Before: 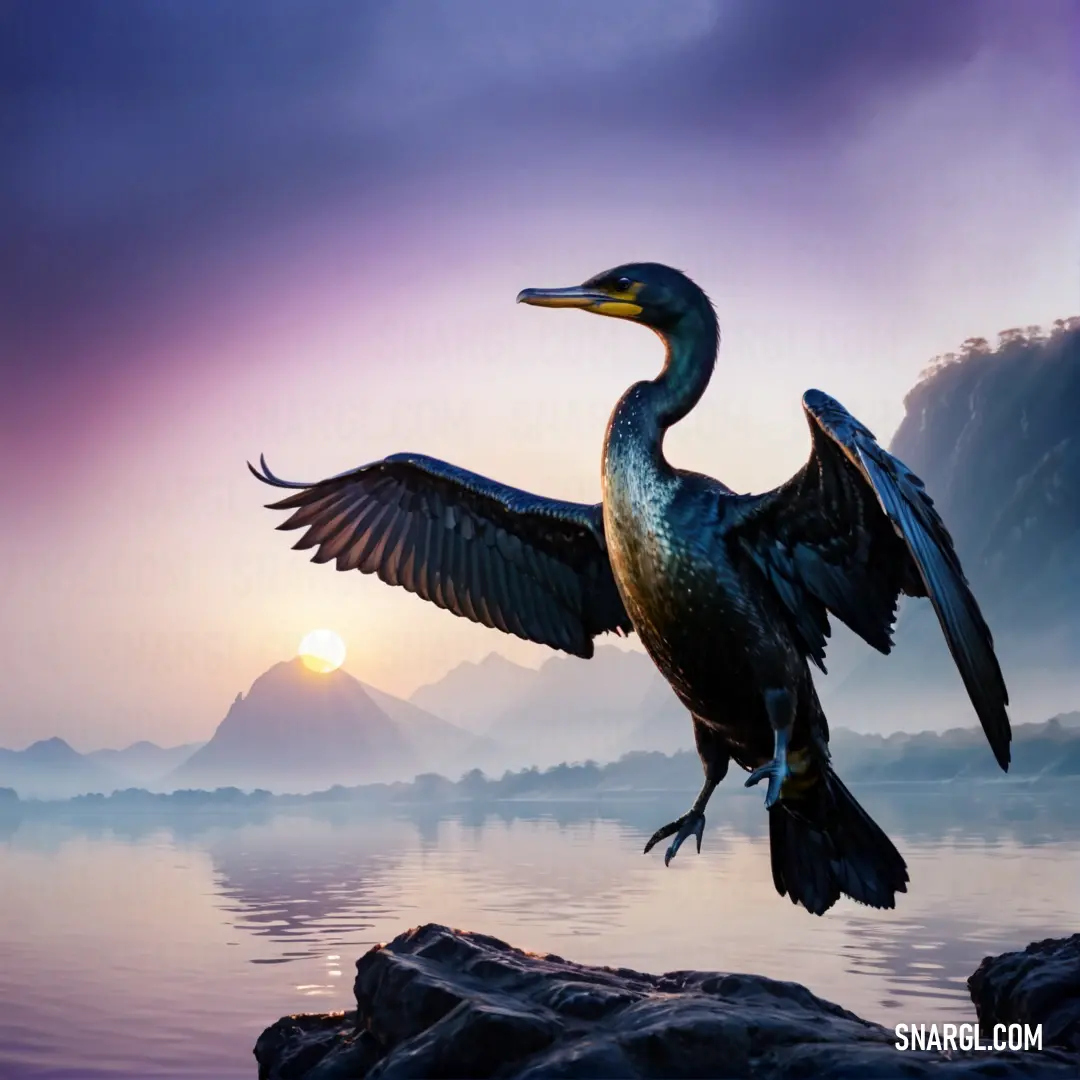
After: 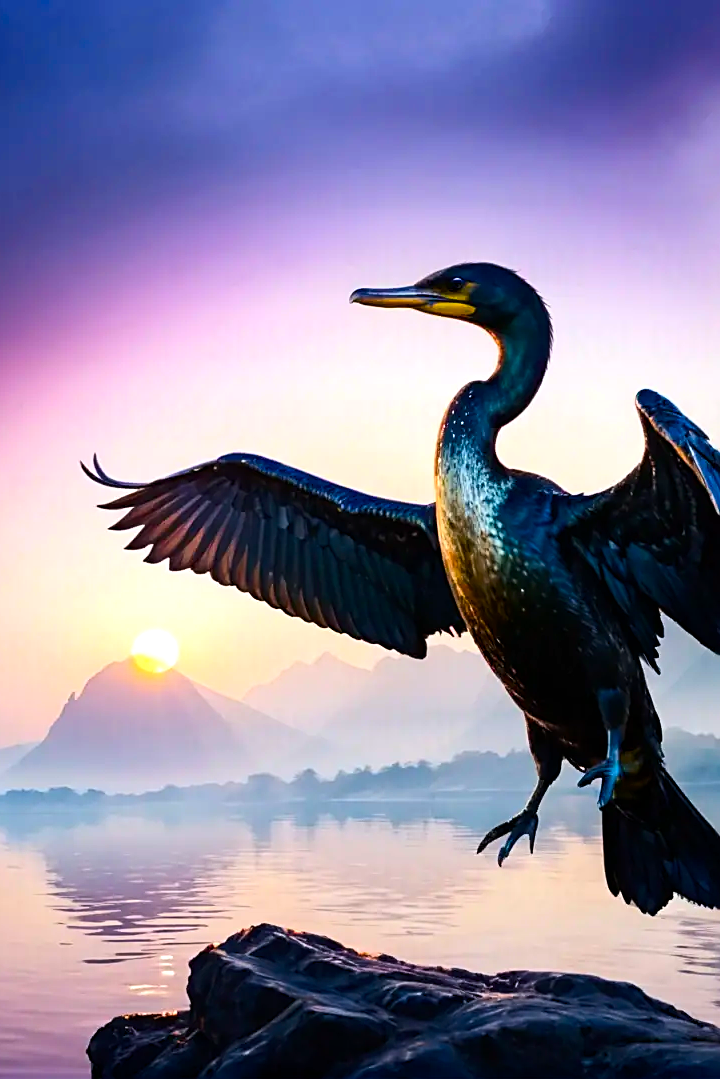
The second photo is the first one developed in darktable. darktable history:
crop and rotate: left 15.515%, right 17.798%
color balance rgb: perceptual saturation grading › global saturation 40.915%, global vibrance 11.547%, contrast 4.996%
sharpen: on, module defaults
local contrast: mode bilateral grid, contrast 99, coarseness 100, detail 94%, midtone range 0.2
exposure: exposure 0.201 EV, compensate exposure bias true, compensate highlight preservation false
contrast brightness saturation: contrast 0.152, brightness -0.007, saturation 0.105
